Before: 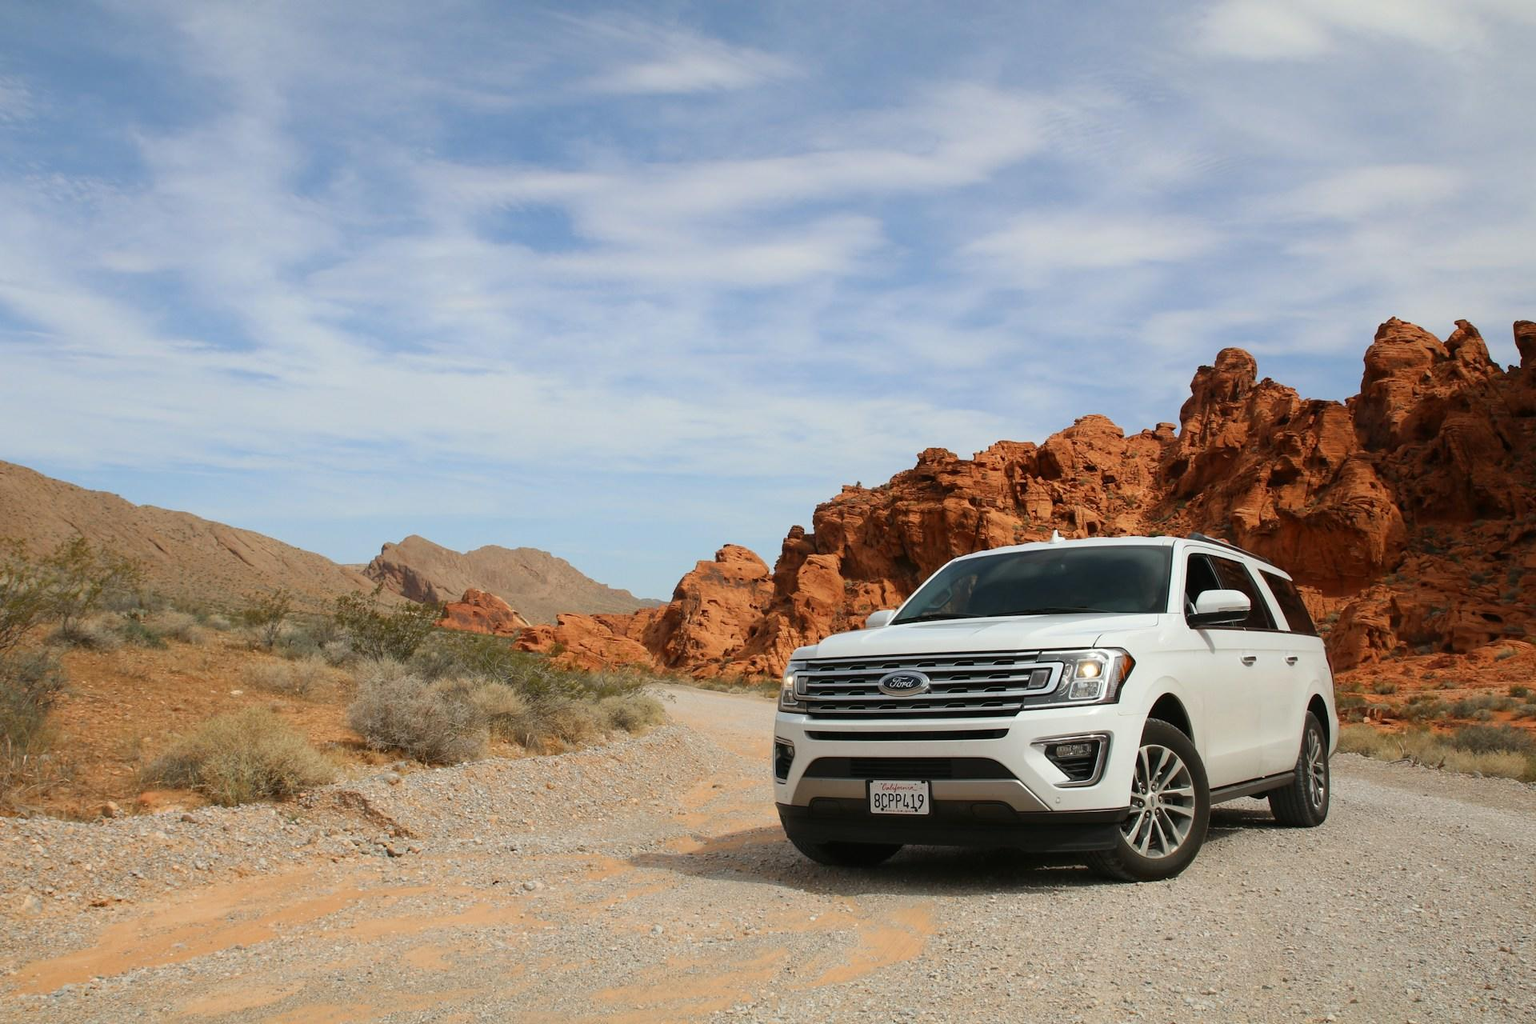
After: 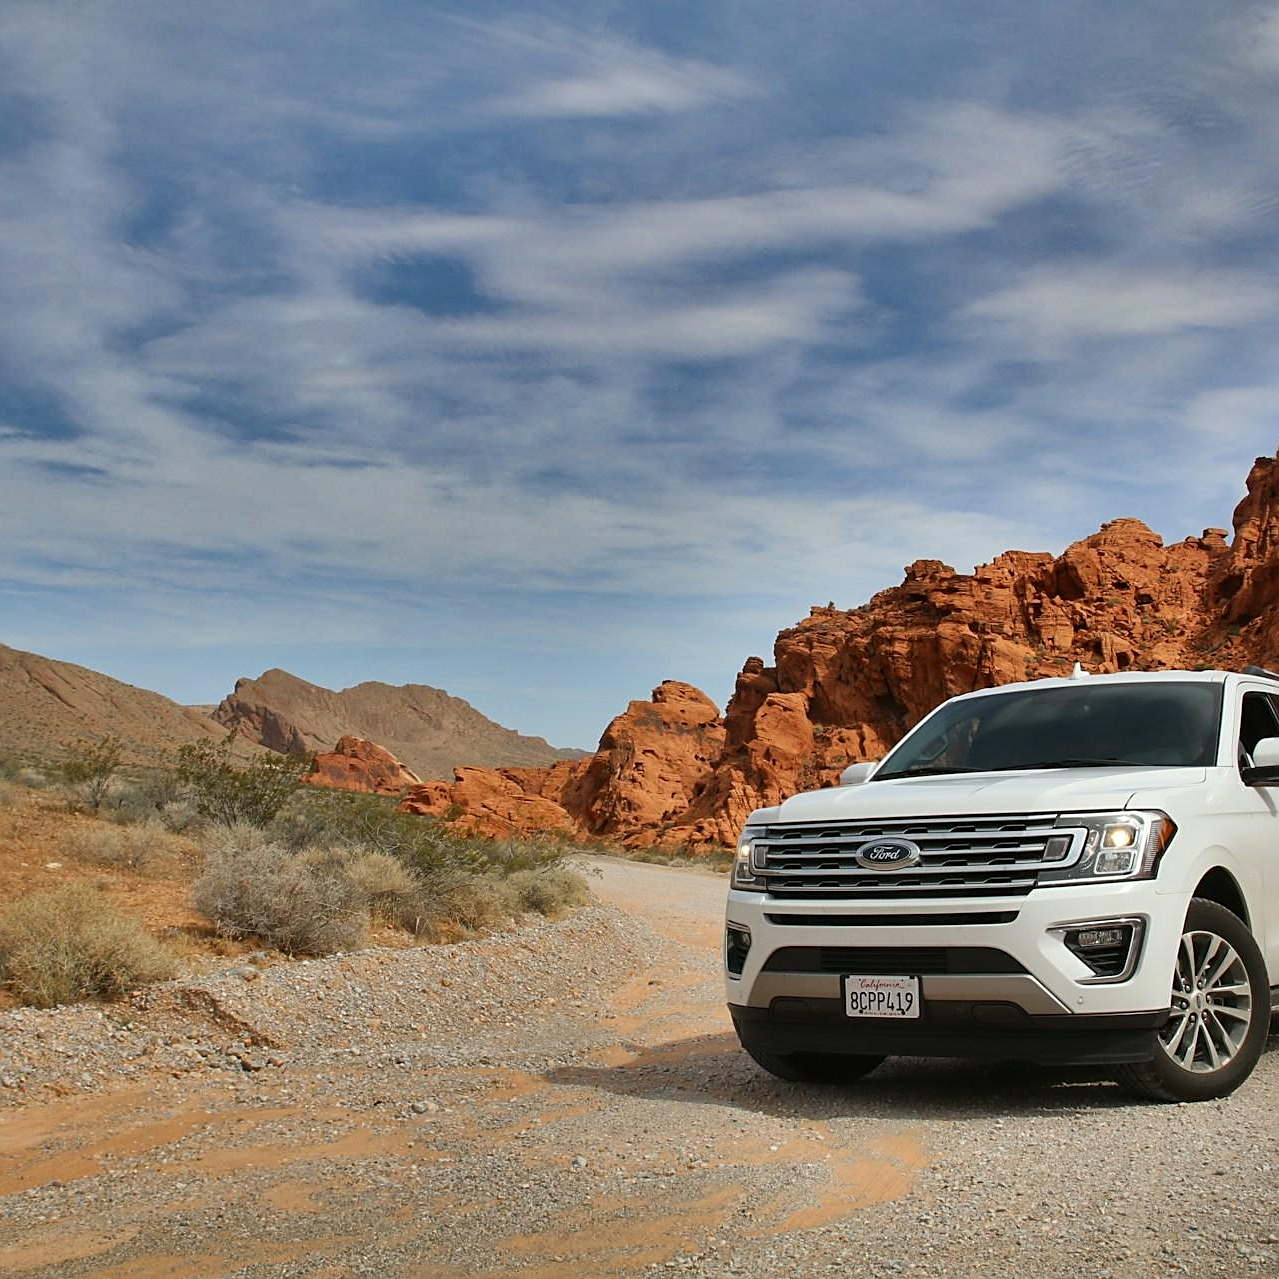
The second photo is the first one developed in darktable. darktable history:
shadows and highlights: shadows 20.91, highlights -82.73, soften with gaussian
crop and rotate: left 12.648%, right 20.685%
sharpen: on, module defaults
